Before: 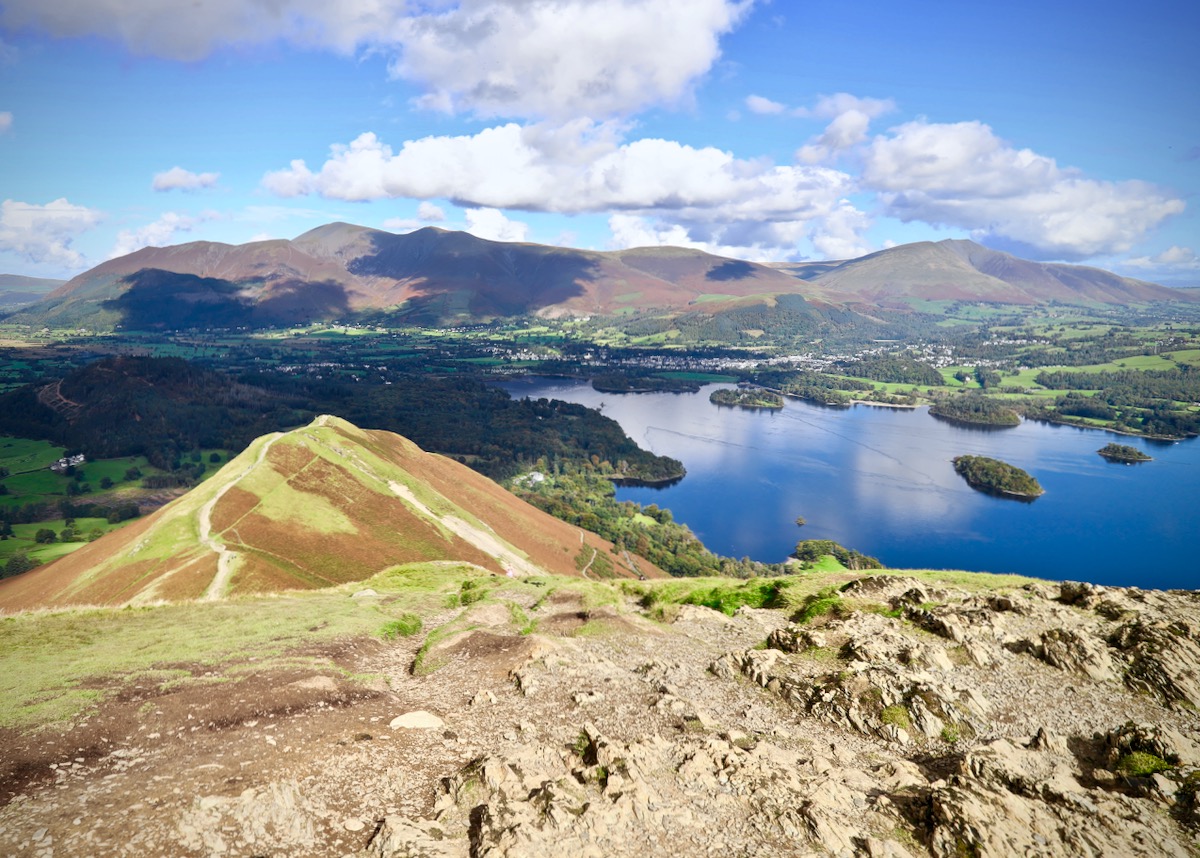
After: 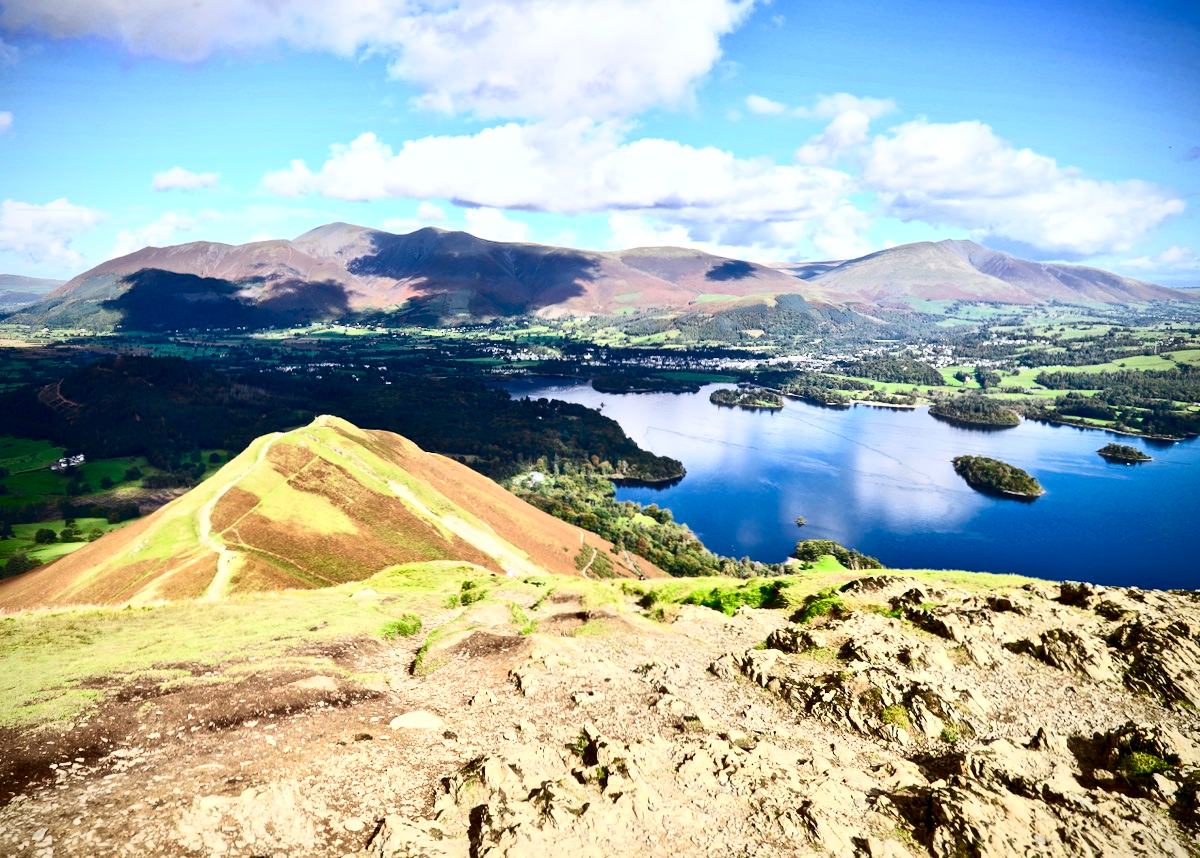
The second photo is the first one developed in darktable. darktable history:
local contrast: mode bilateral grid, contrast 20, coarseness 49, detail 132%, midtone range 0.2
contrast brightness saturation: contrast 0.411, brightness 0.042, saturation 0.252
